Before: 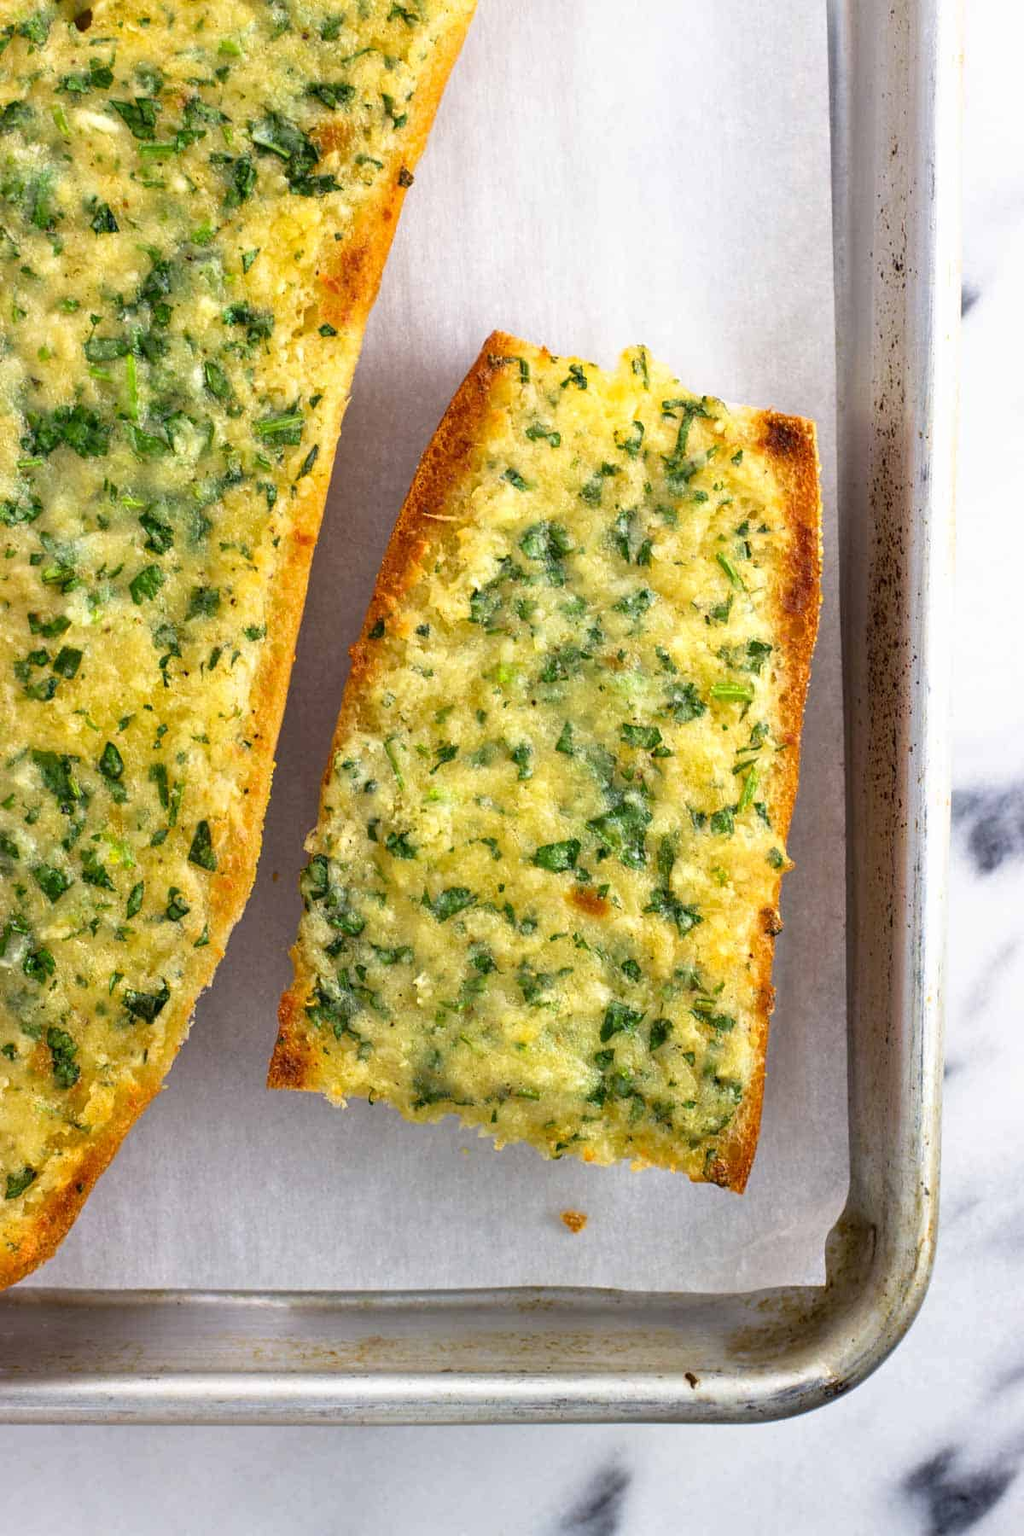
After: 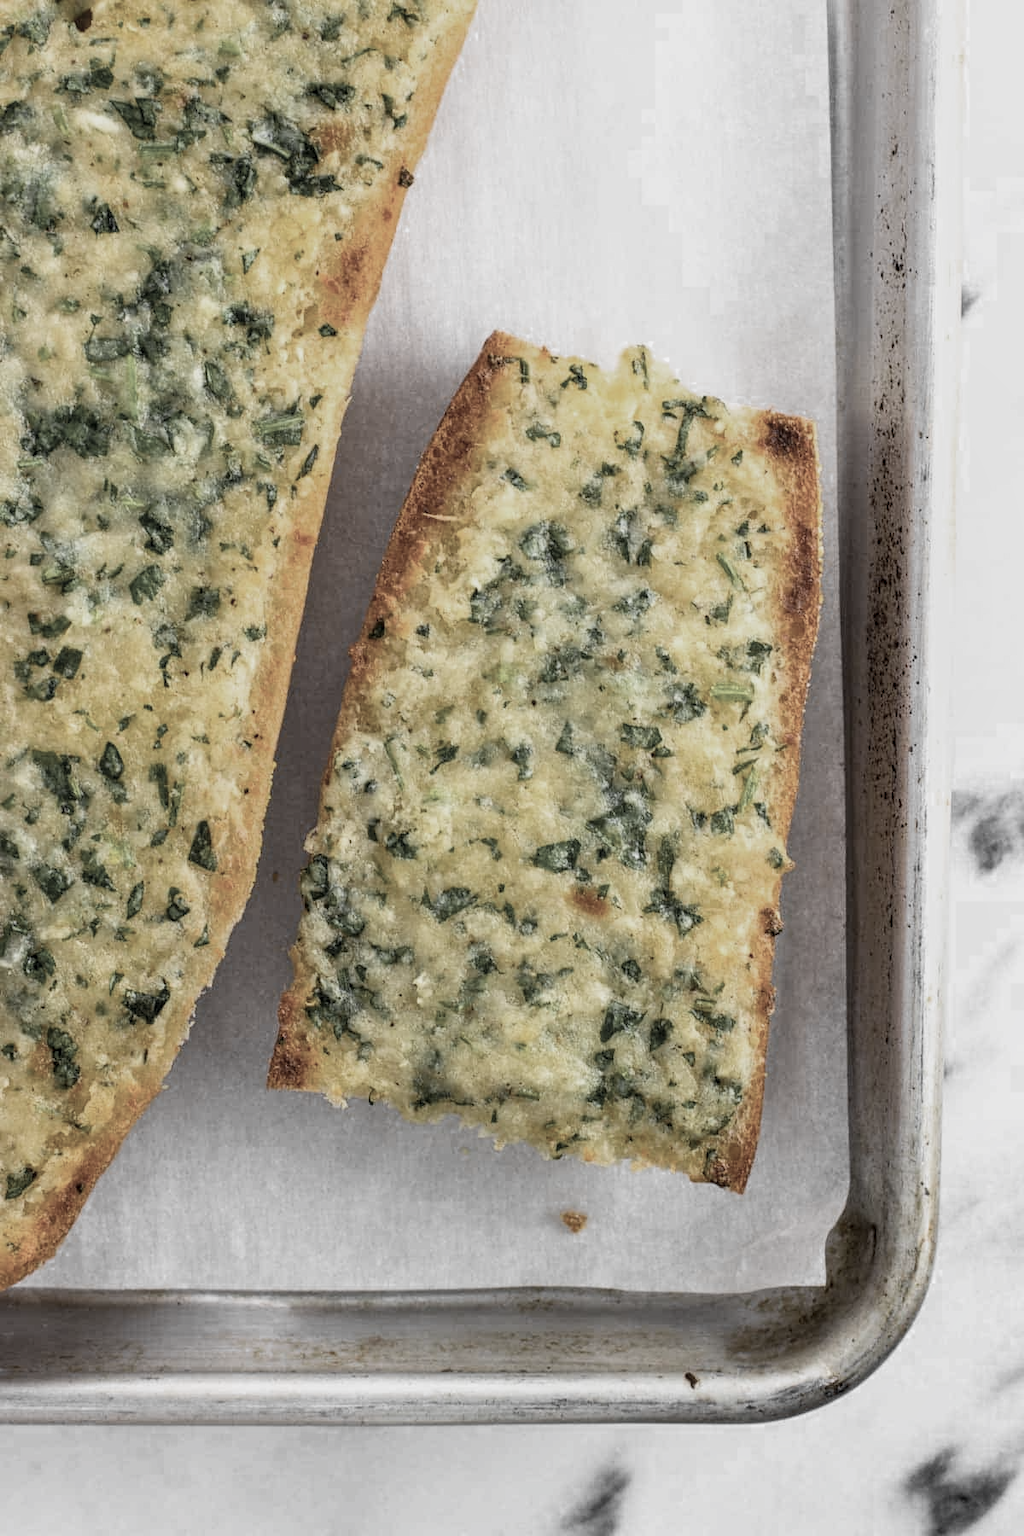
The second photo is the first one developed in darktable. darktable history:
tone equalizer: -8 EV -0.001 EV, -7 EV 0.004 EV, -6 EV -0.043 EV, -5 EV 0.01 EV, -4 EV -0.016 EV, -3 EV 0.015 EV, -2 EV -0.051 EV, -1 EV -0.314 EV, +0 EV -0.61 EV, edges refinement/feathering 500, mask exposure compensation -1.57 EV, preserve details no
color zones: curves: ch0 [(0, 0.613) (0.01, 0.613) (0.245, 0.448) (0.498, 0.529) (0.642, 0.665) (0.879, 0.777) (0.99, 0.613)]; ch1 [(0, 0.035) (0.121, 0.189) (0.259, 0.197) (0.415, 0.061) (0.589, 0.022) (0.732, 0.022) (0.857, 0.026) (0.991, 0.053)]
local contrast: on, module defaults
